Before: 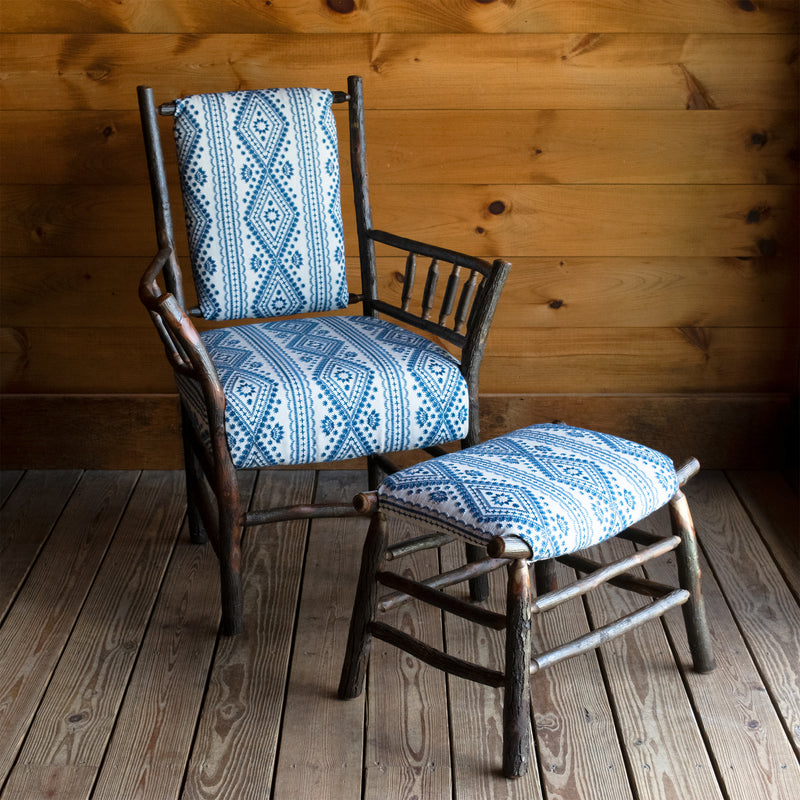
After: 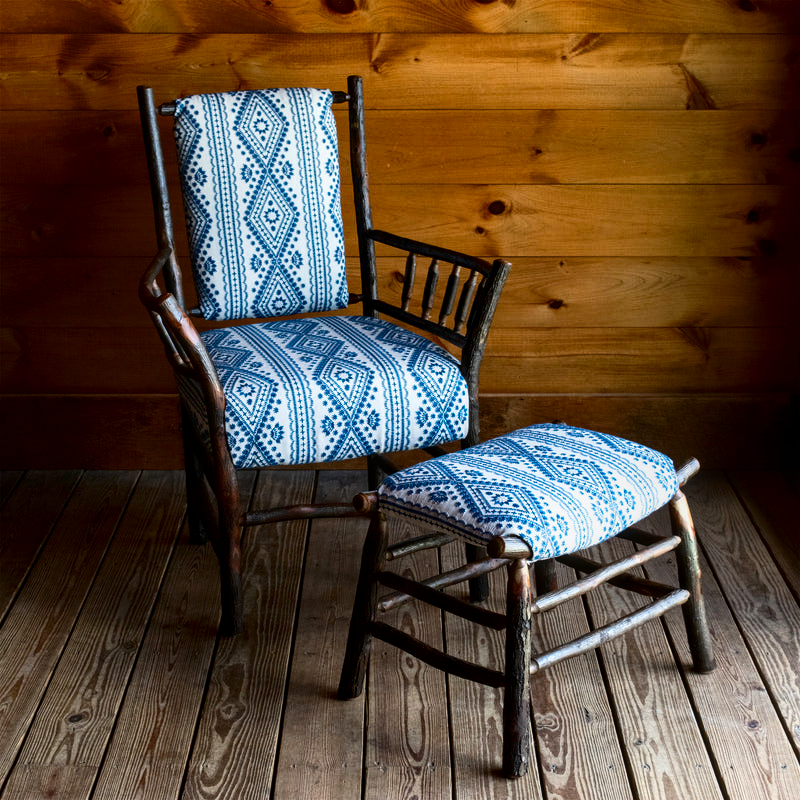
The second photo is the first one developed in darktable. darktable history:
contrast brightness saturation: contrast 0.21, brightness -0.11, saturation 0.21
local contrast: on, module defaults
